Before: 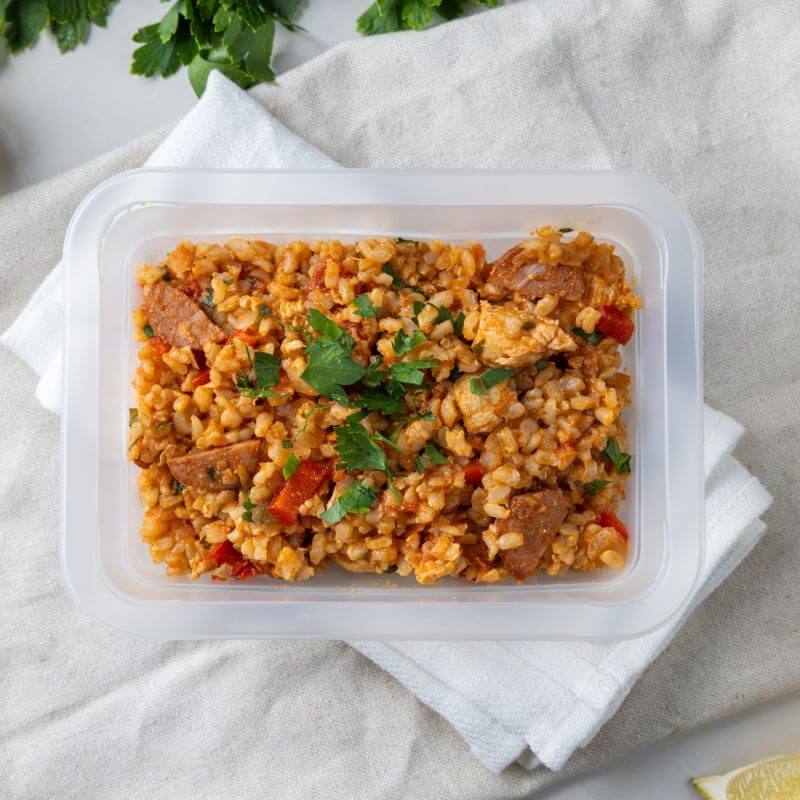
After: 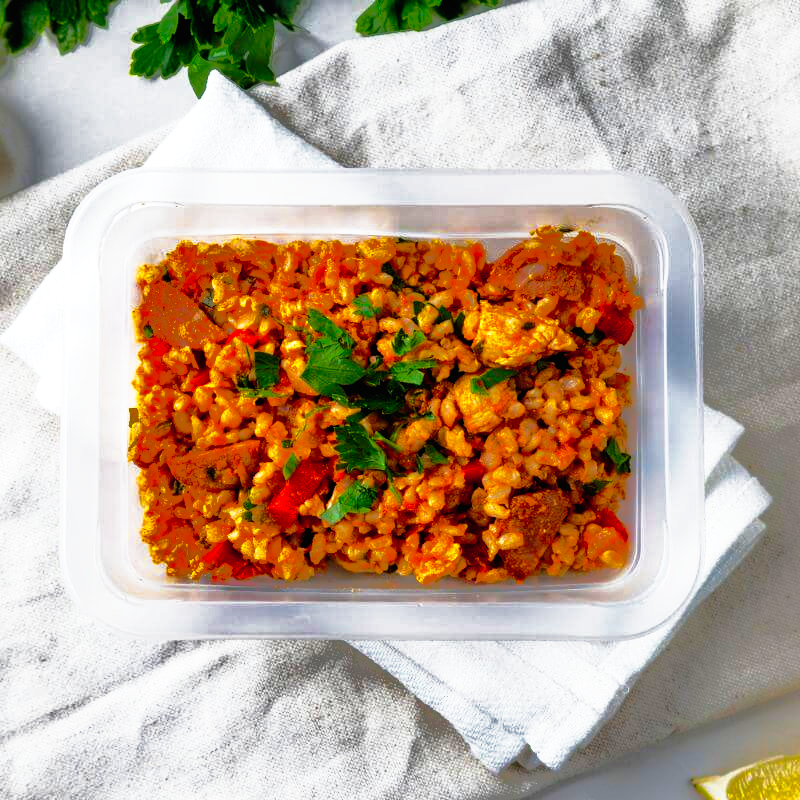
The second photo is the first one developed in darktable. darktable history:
shadows and highlights: shadows 38.02, highlights -75.67, highlights color adjustment 31.32%
contrast brightness saturation: brightness 0.136
tone curve: curves: ch0 [(0, 0) (0.003, 0.008) (0.011, 0.008) (0.025, 0.008) (0.044, 0.008) (0.069, 0.006) (0.1, 0.006) (0.136, 0.006) (0.177, 0.008) (0.224, 0.012) (0.277, 0.026) (0.335, 0.083) (0.399, 0.165) (0.468, 0.292) (0.543, 0.416) (0.623, 0.535) (0.709, 0.692) (0.801, 0.853) (0.898, 0.981) (1, 1)], preserve colors none
exposure: exposure 0.202 EV, compensate highlight preservation false
